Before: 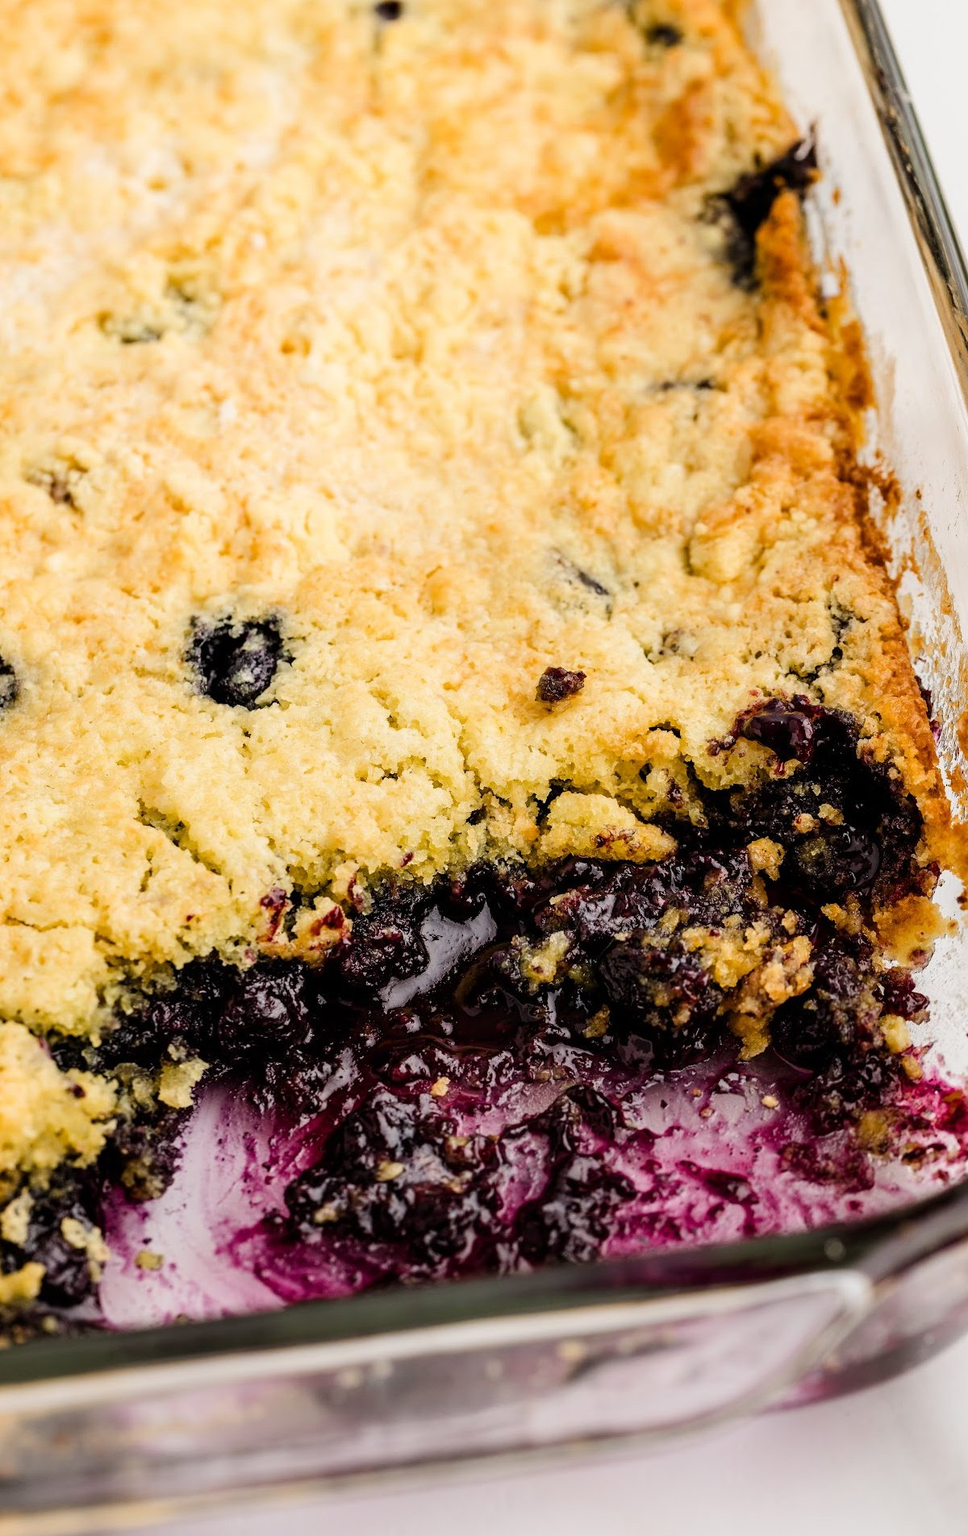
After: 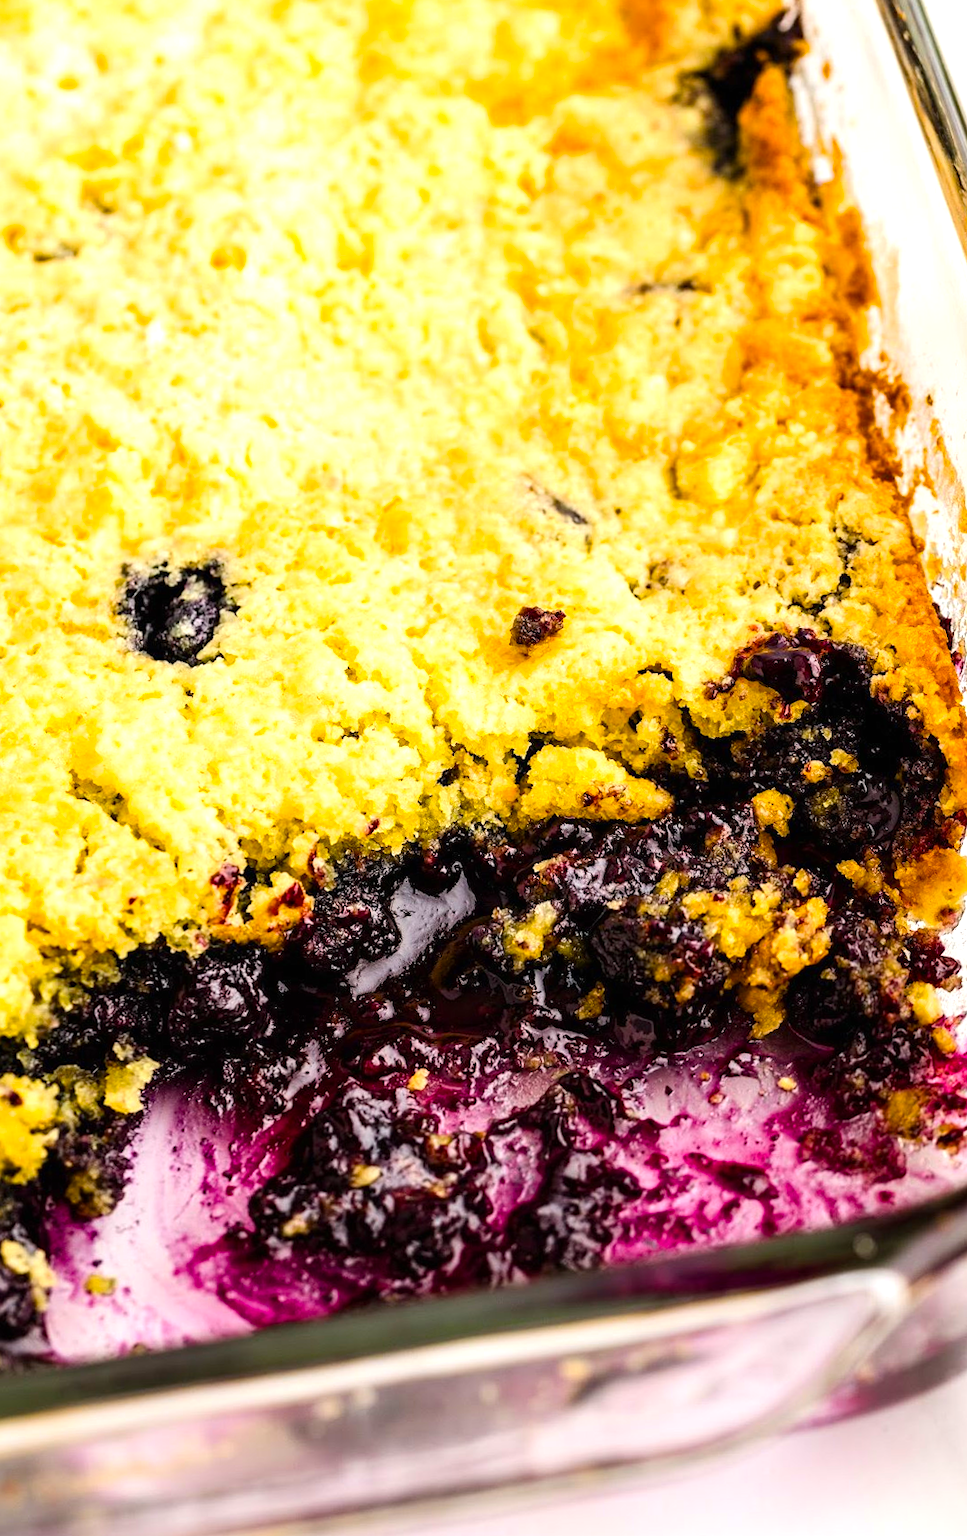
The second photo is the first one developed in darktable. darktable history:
contrast brightness saturation: contrast 0.07
exposure: black level correction 0, exposure 0.6 EV, compensate exposure bias true, compensate highlight preservation false
color balance rgb: perceptual saturation grading › global saturation 30%, global vibrance 20%
crop and rotate: angle 1.96°, left 5.673%, top 5.673%
